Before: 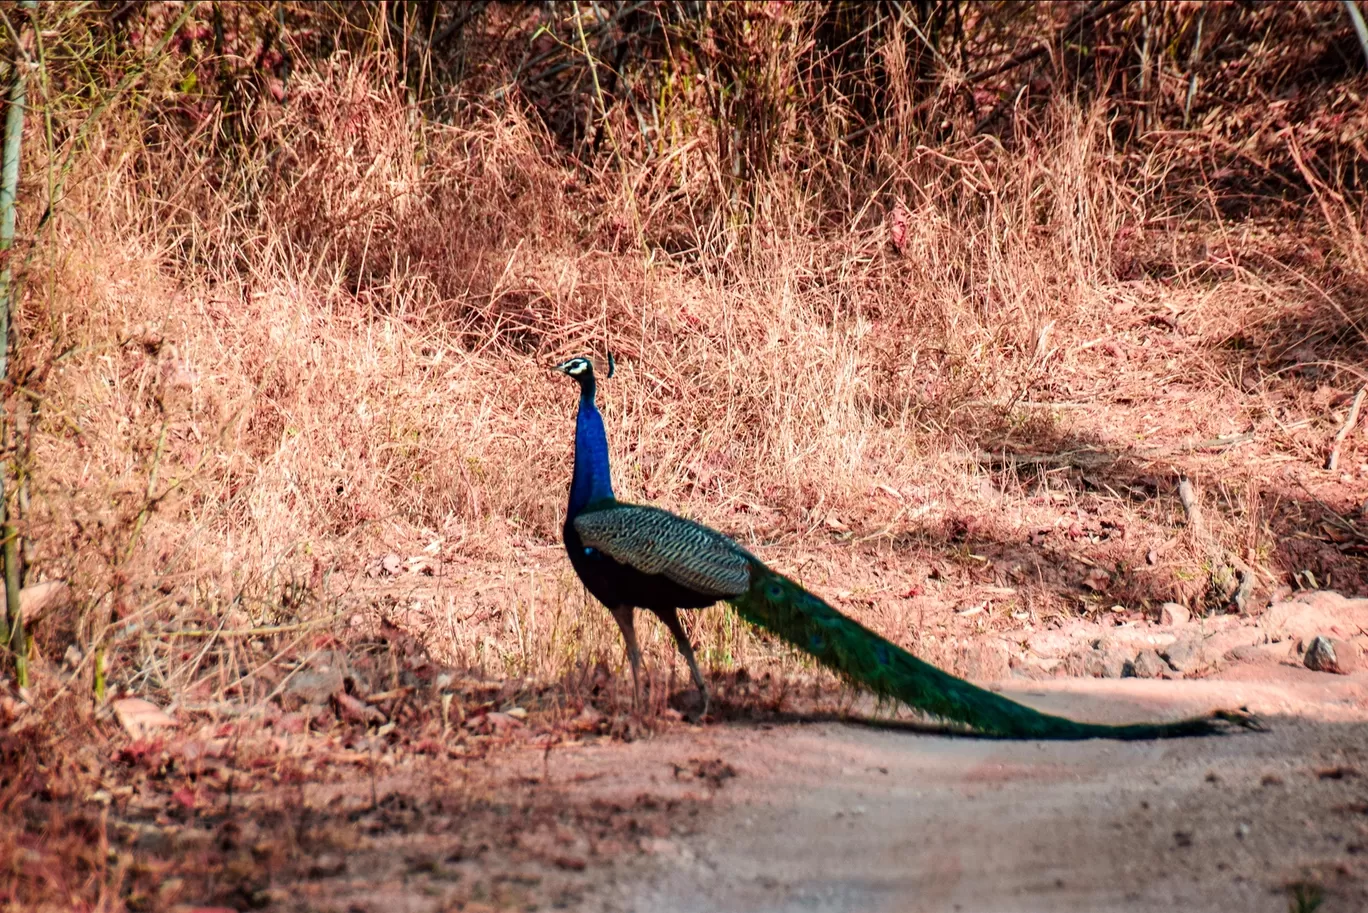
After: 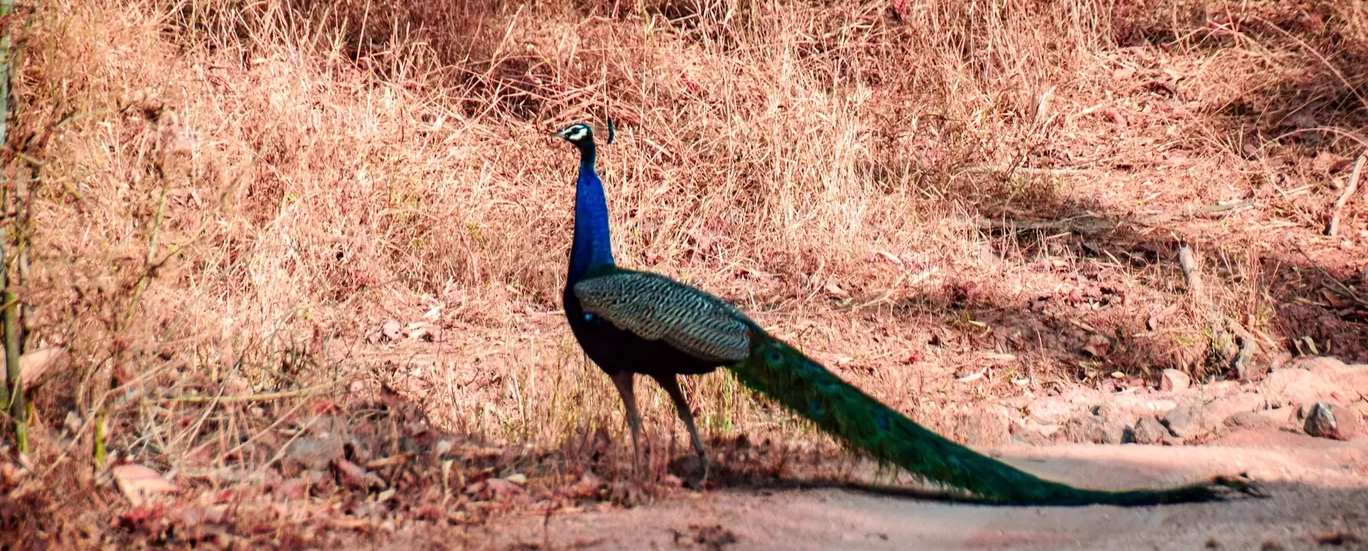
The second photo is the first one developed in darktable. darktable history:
crop and rotate: top 25.668%, bottom 13.941%
